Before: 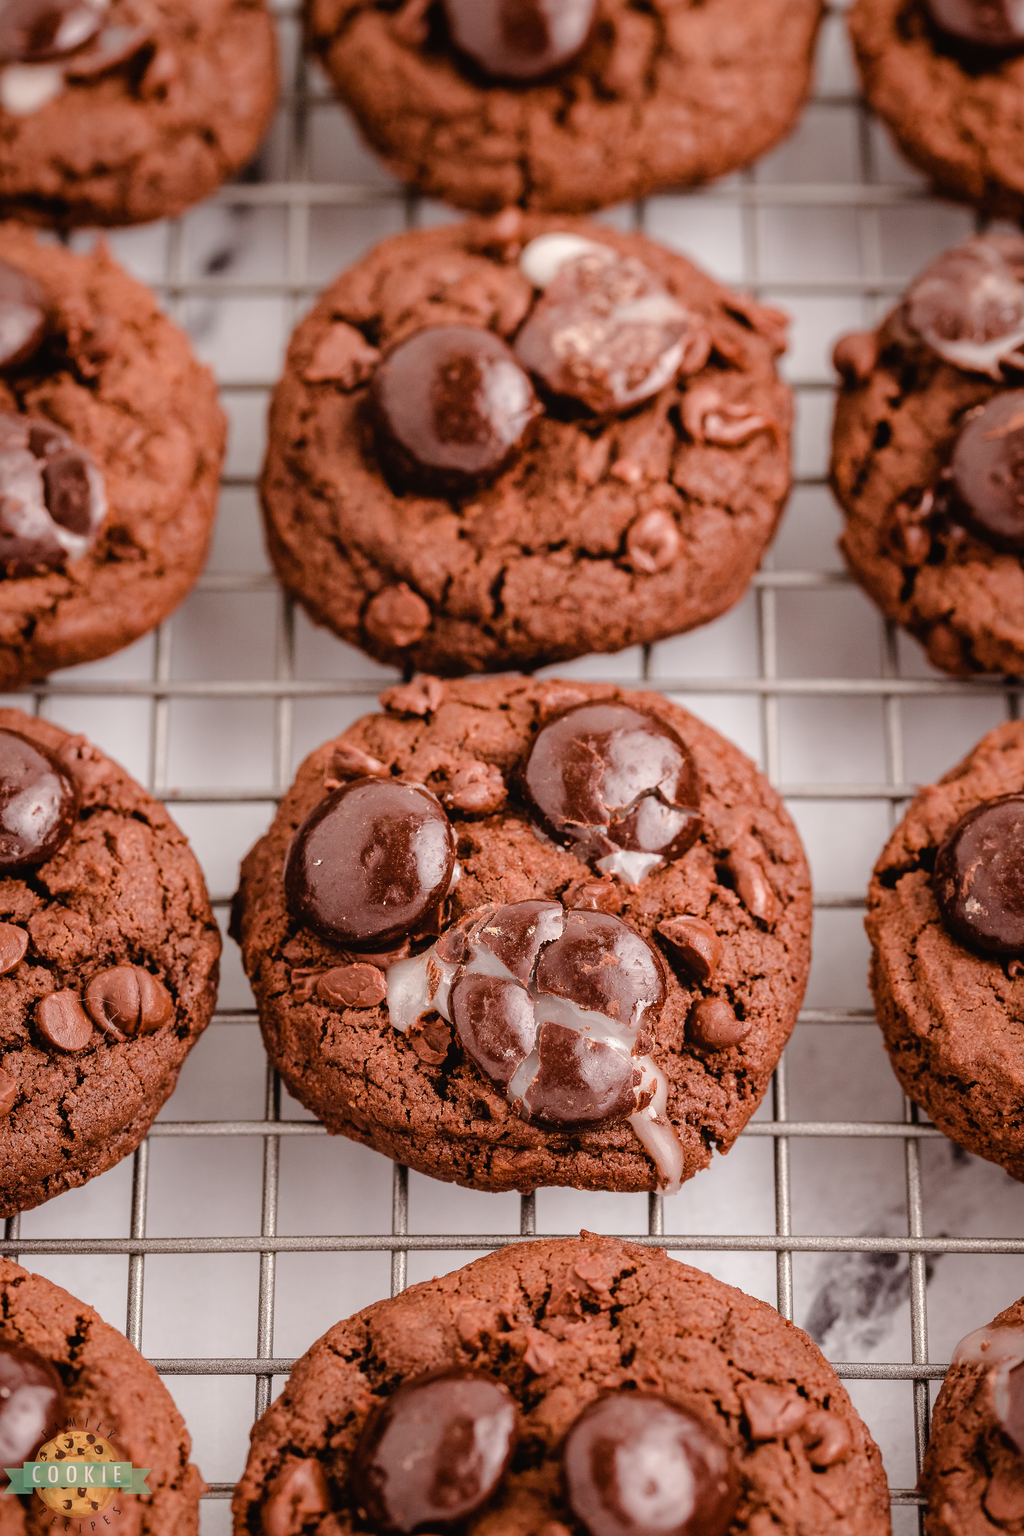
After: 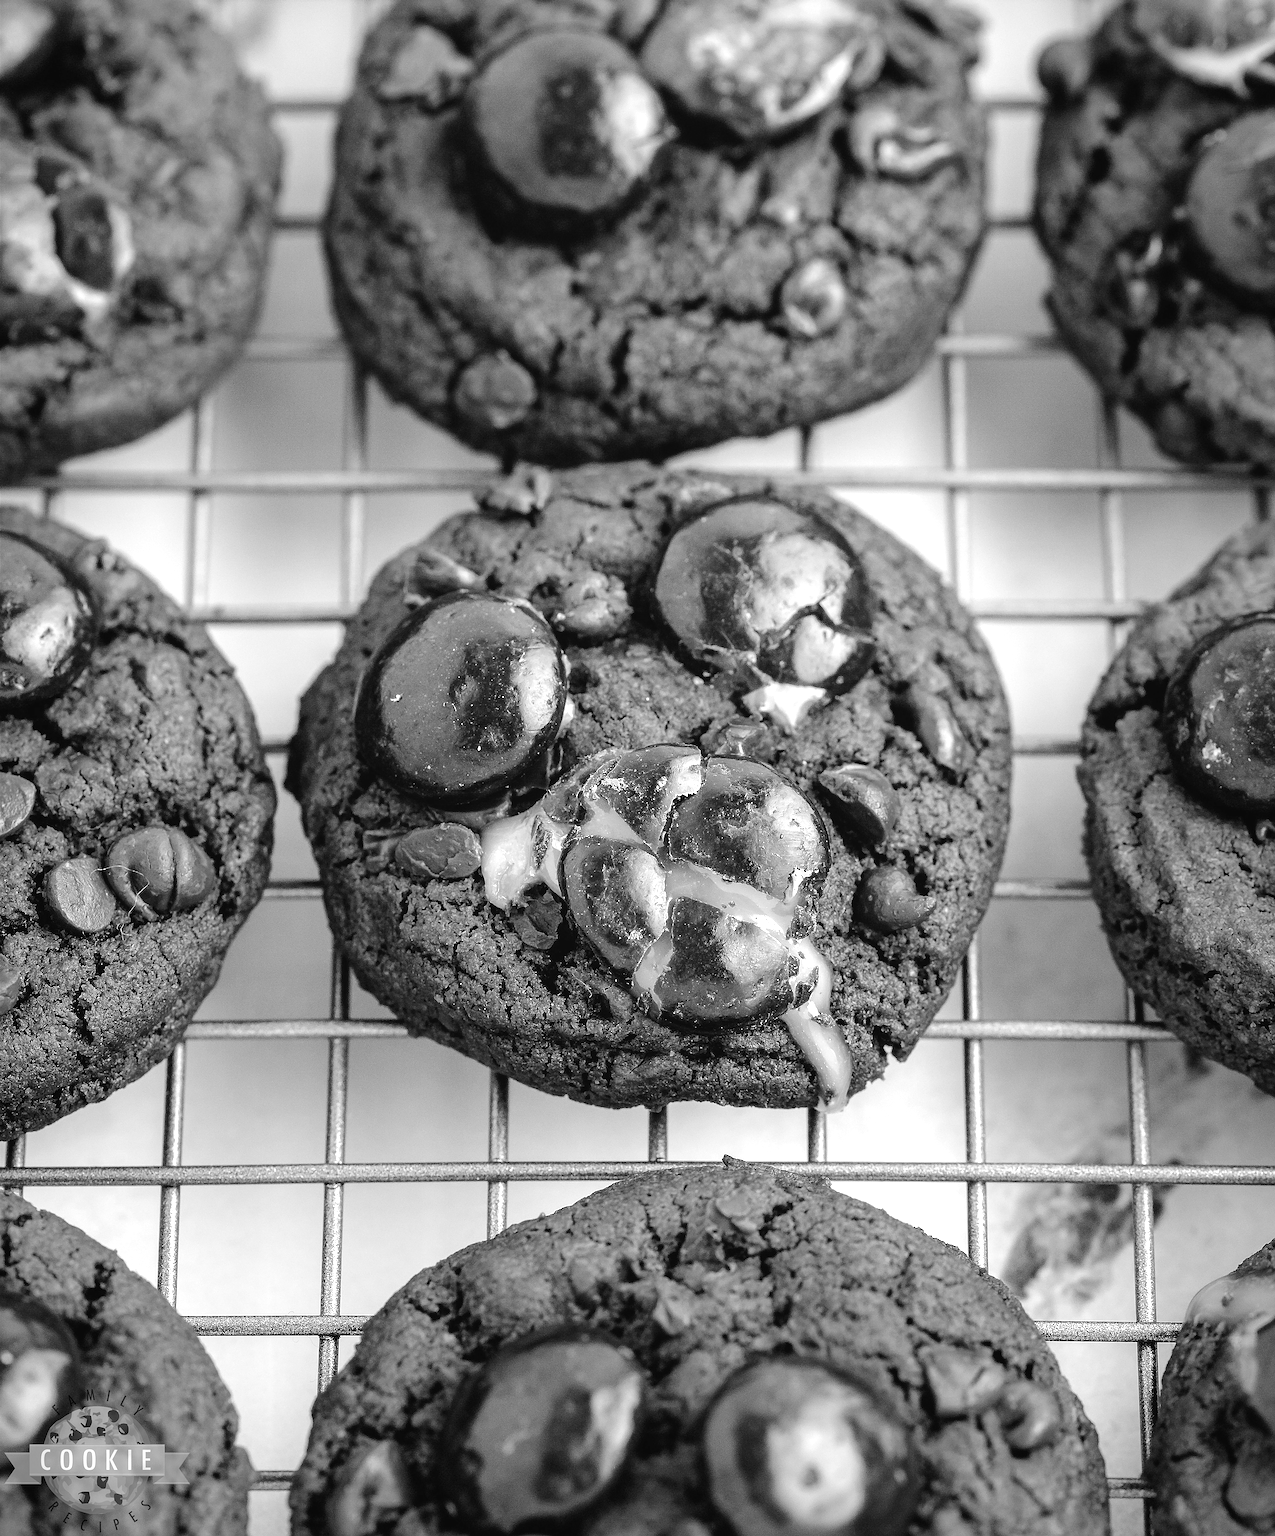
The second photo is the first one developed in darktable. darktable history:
crop and rotate: top 19.689%
exposure: exposure -0.114 EV, compensate highlight preservation false
color calibration: output gray [0.22, 0.42, 0.37, 0], gray › normalize channels true, illuminant as shot in camera, x 0.483, y 0.432, temperature 2422.02 K, gamut compression 0.006
sharpen: on, module defaults
